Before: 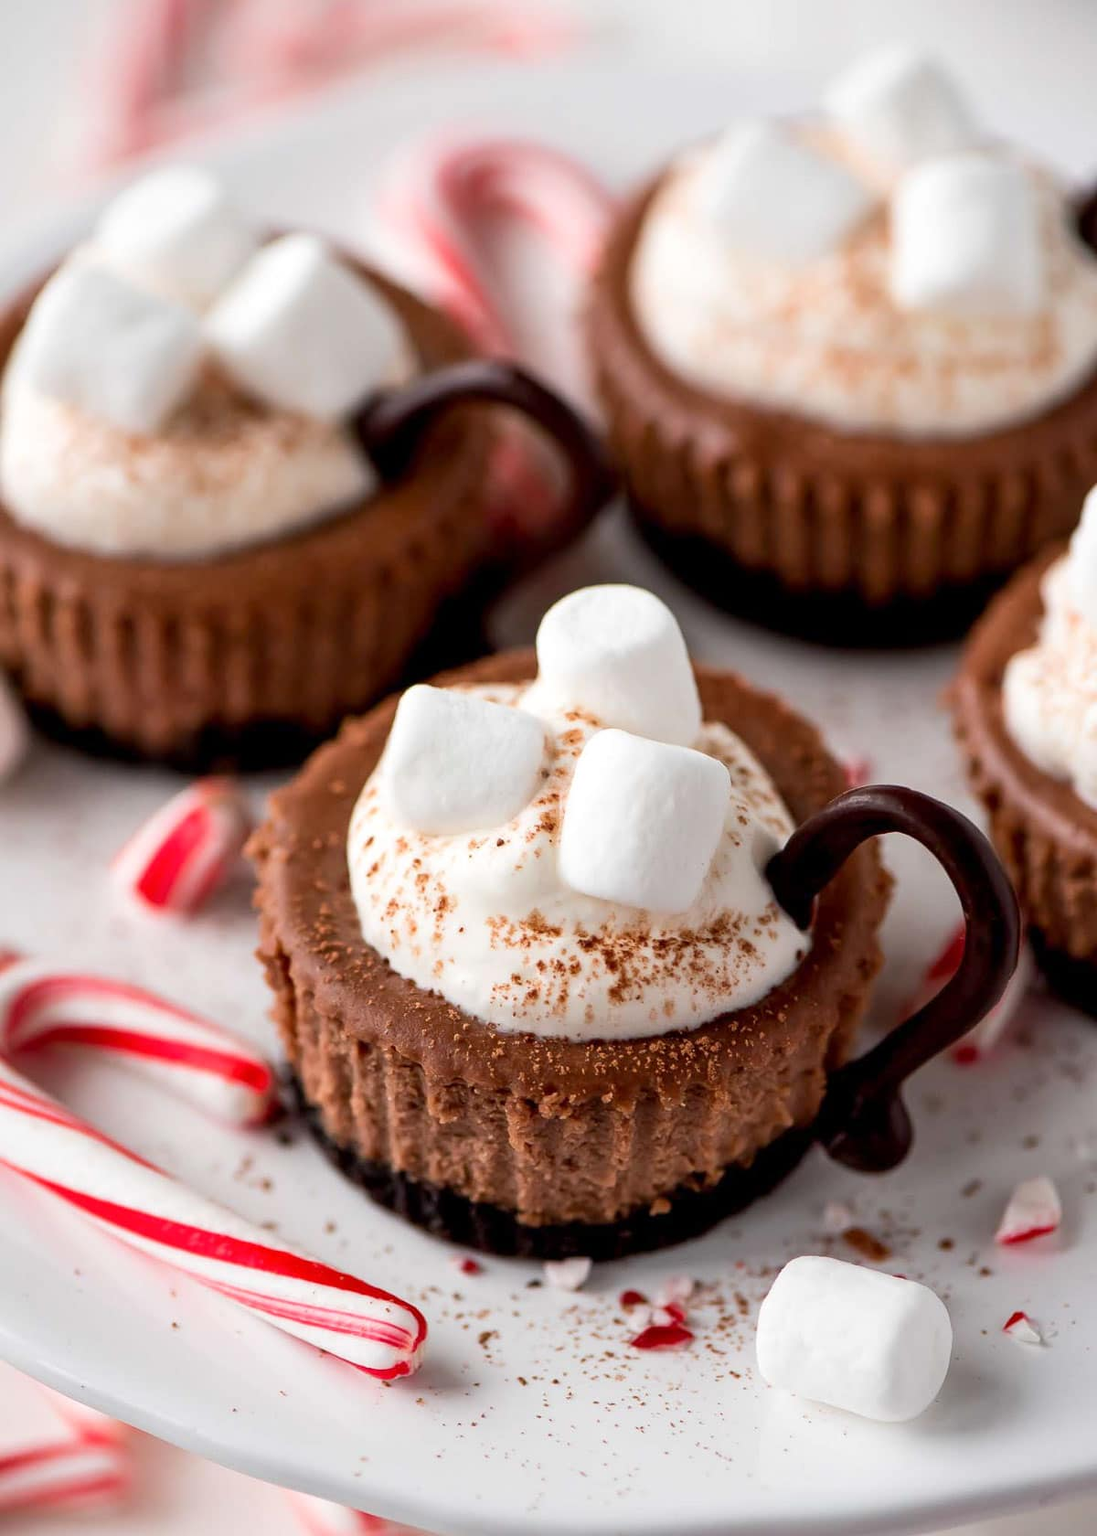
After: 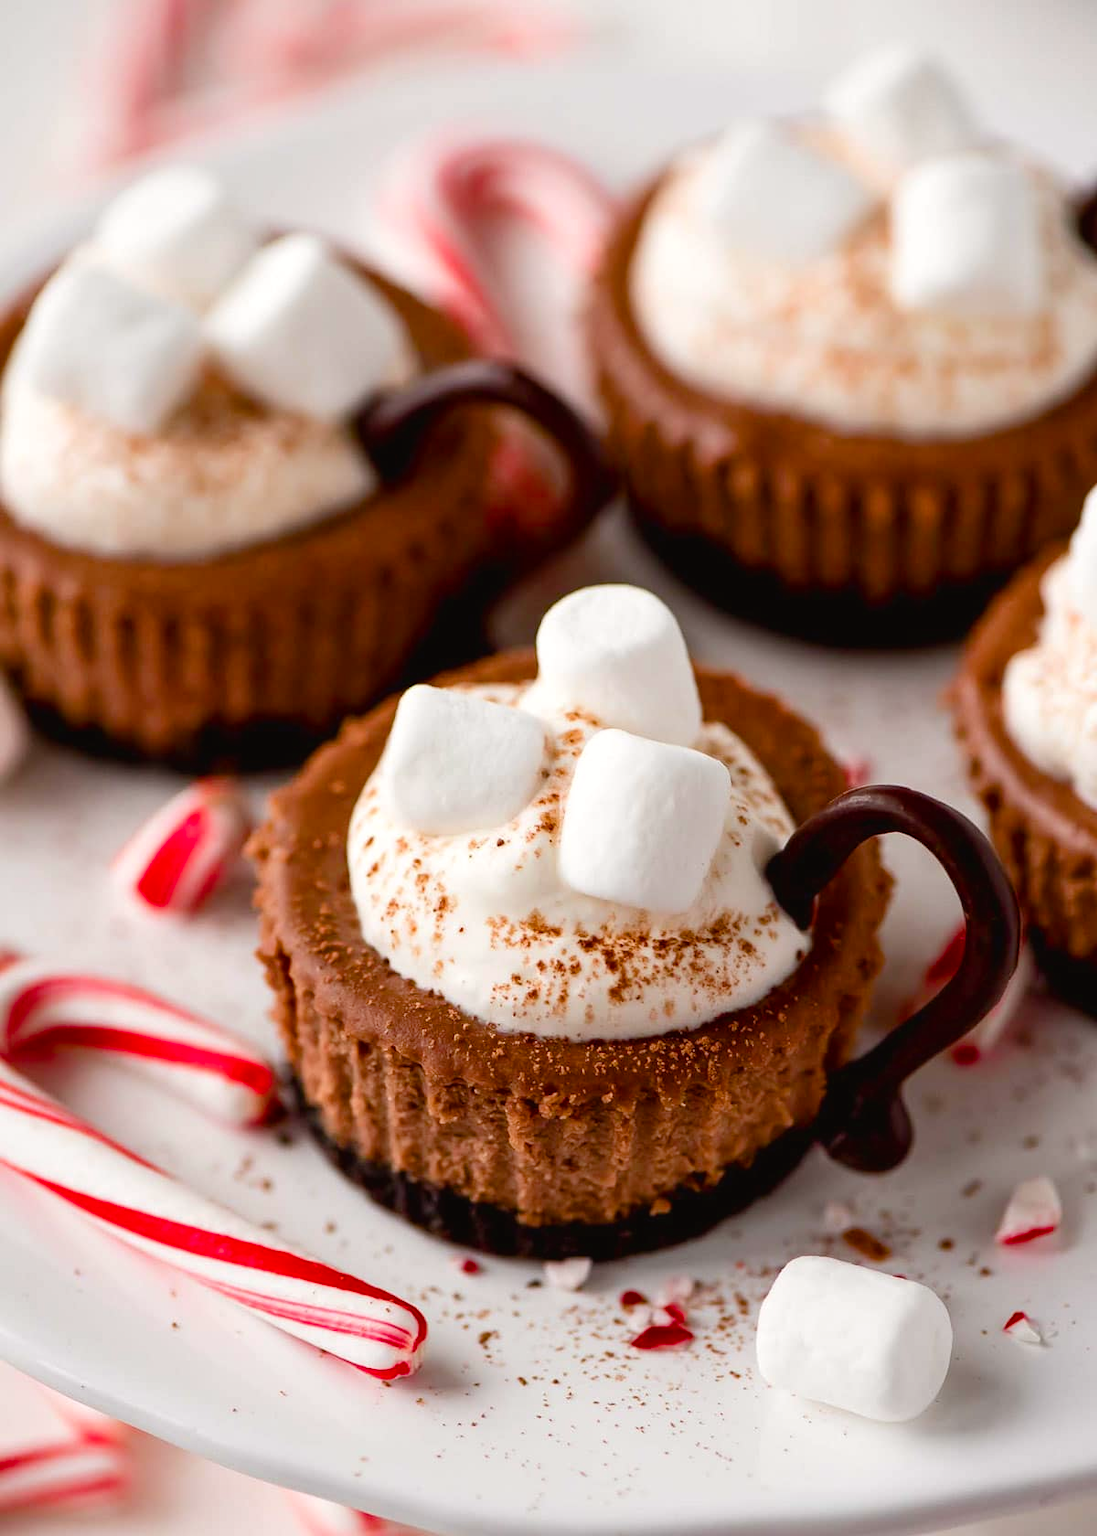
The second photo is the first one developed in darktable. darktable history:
color balance rgb: shadows lift › hue 86.91°, power › chroma 0.676%, power › hue 60°, highlights gain › chroma 0.185%, highlights gain › hue 330.77°, global offset › luminance 0.224%, global offset › hue 171.42°, linear chroma grading › shadows -2.136%, linear chroma grading › highlights -14.098%, linear chroma grading › global chroma -9.394%, linear chroma grading › mid-tones -9.596%, perceptual saturation grading › global saturation 35.947%, perceptual saturation grading › shadows 36.047%
